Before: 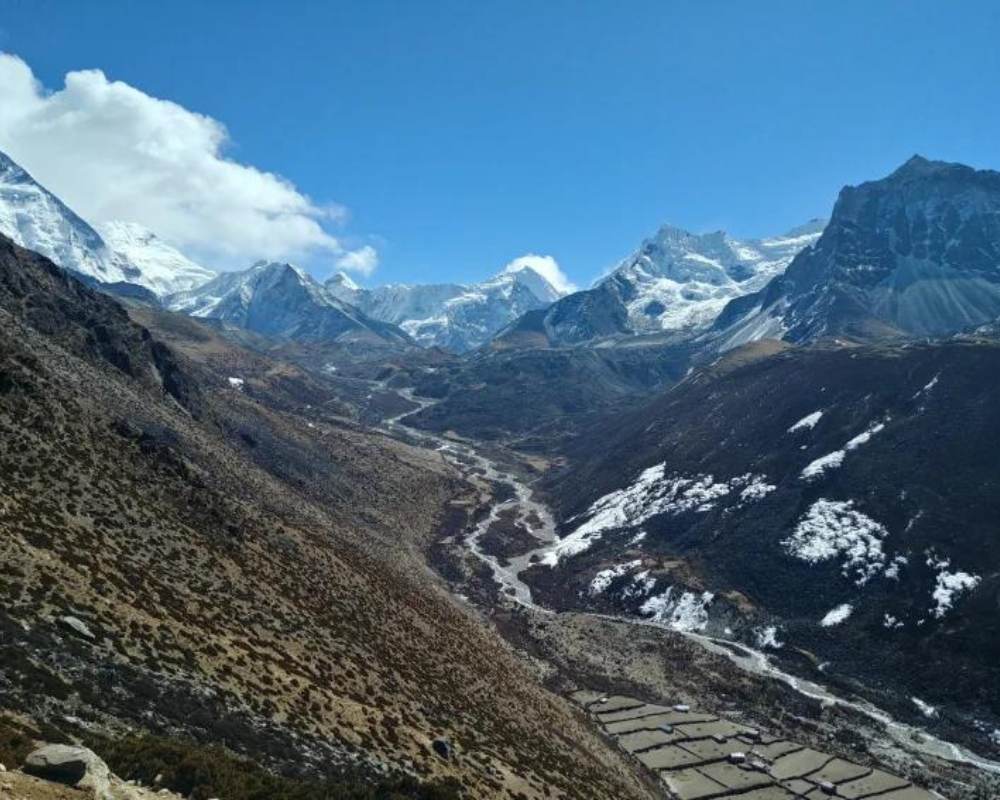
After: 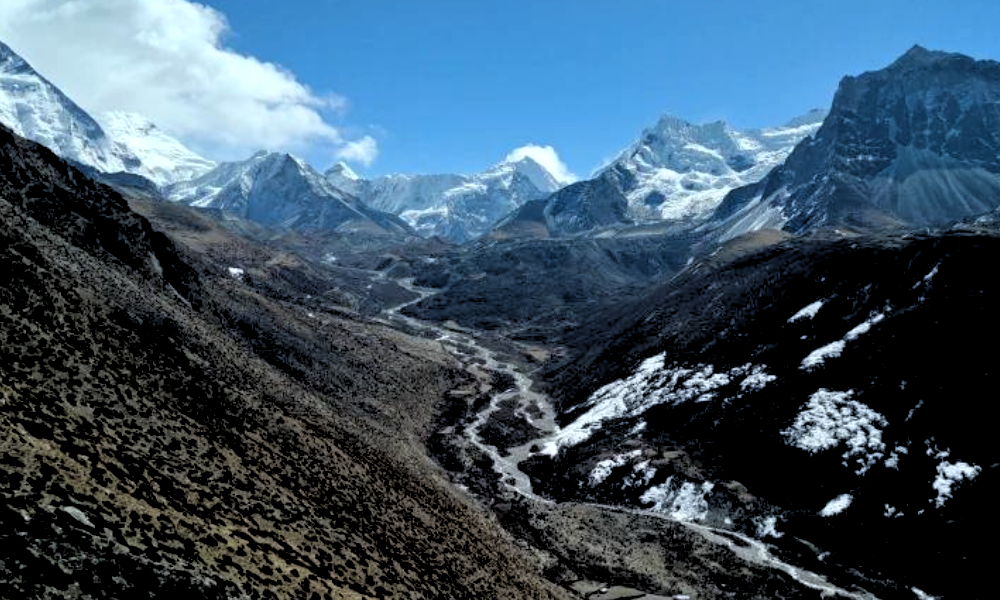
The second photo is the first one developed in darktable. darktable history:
white balance: red 0.982, blue 1.018
crop: top 13.819%, bottom 11.169%
rgb levels: levels [[0.034, 0.472, 0.904], [0, 0.5, 1], [0, 0.5, 1]]
